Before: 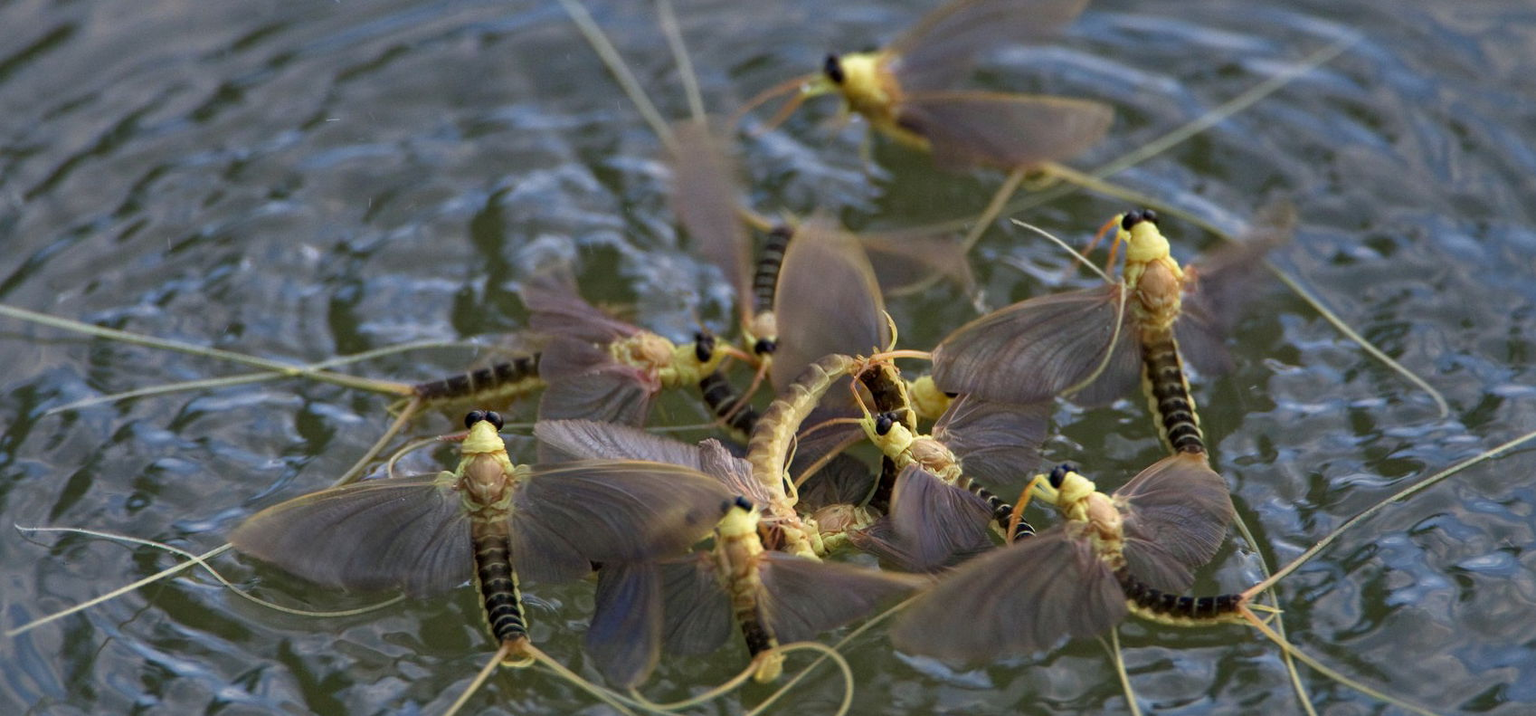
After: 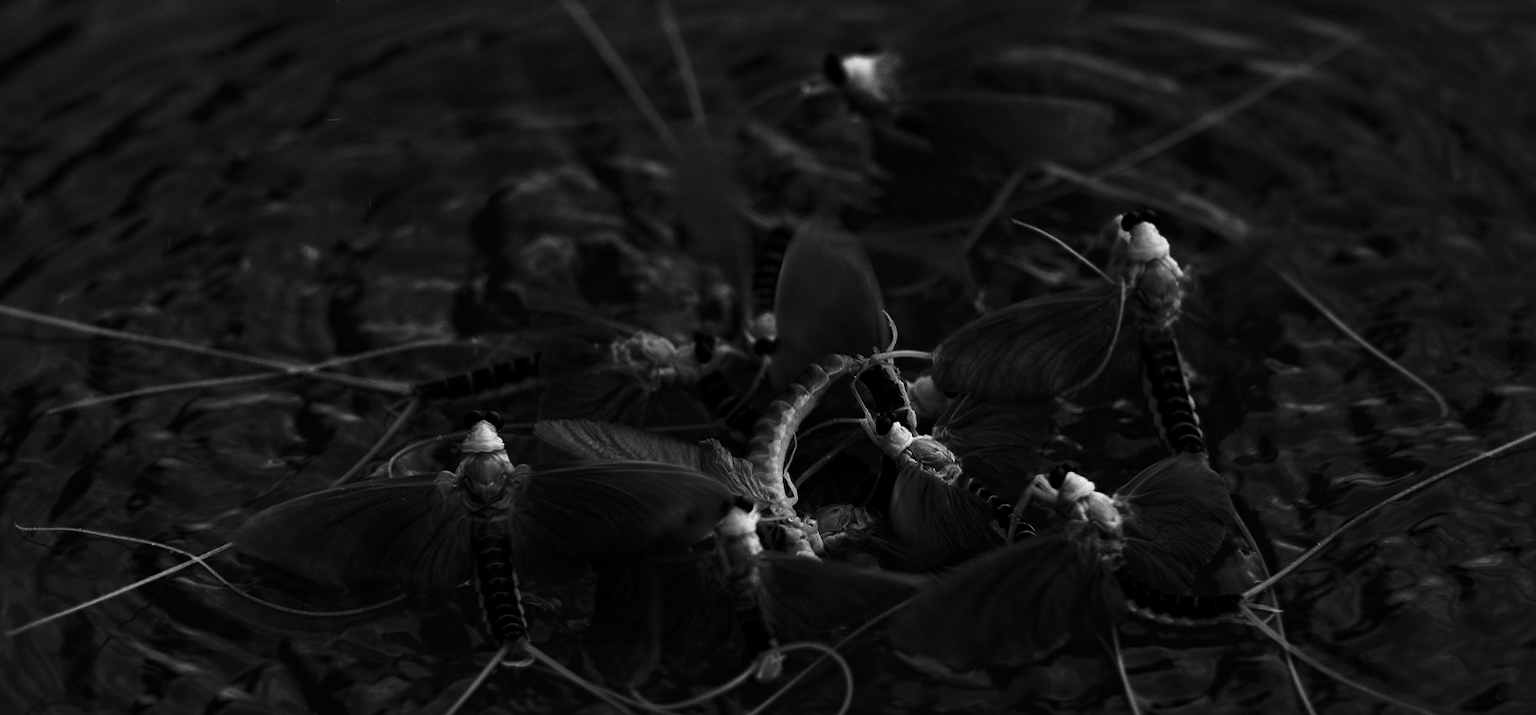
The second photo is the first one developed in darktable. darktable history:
contrast brightness saturation: contrast 0.024, brightness -0.998, saturation -1
